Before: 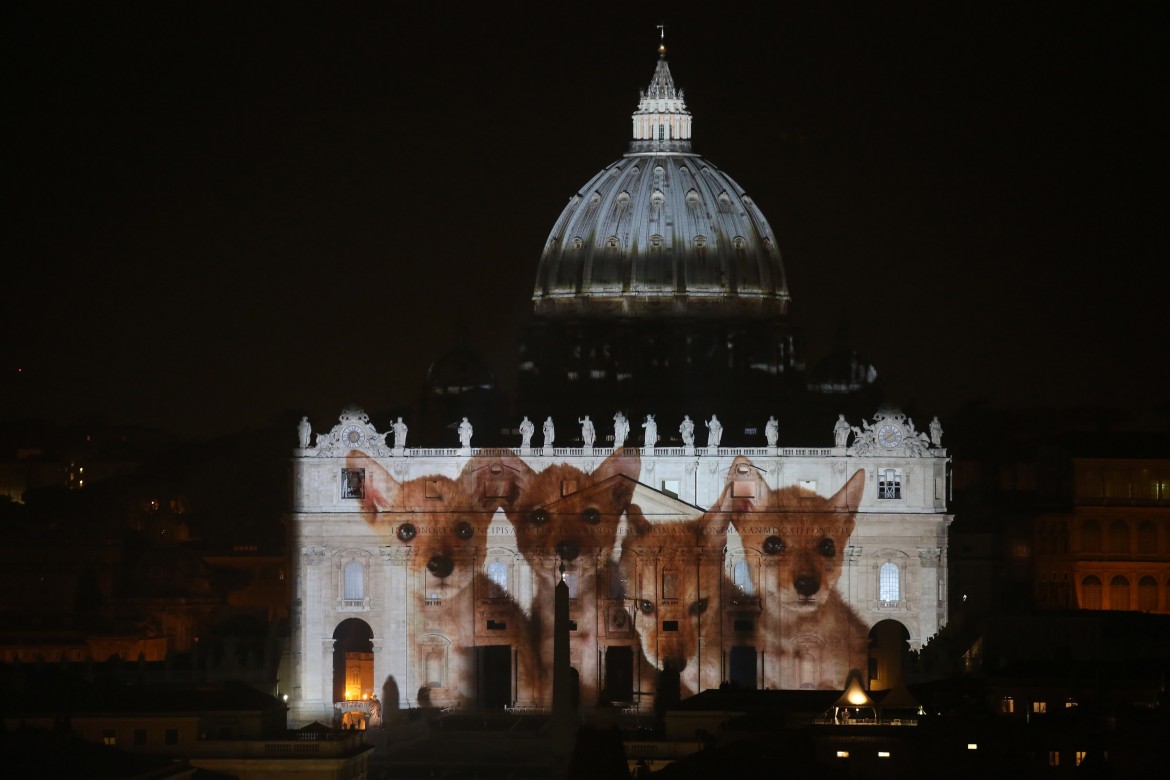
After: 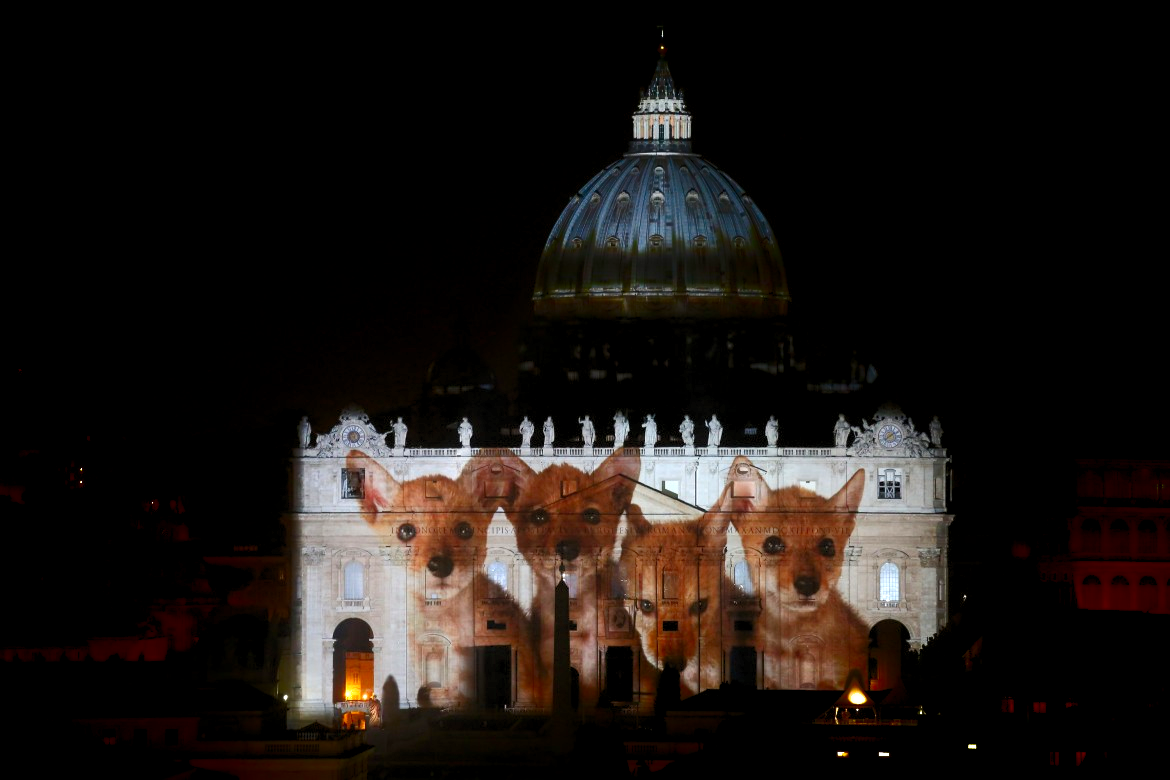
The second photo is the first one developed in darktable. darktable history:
levels: black 3.83%, white 90.64%, levels [0.044, 0.416, 0.908]
tone equalizer: -8 EV 0.06 EV, smoothing diameter 25%, edges refinement/feathering 10, preserve details guided filter
shadows and highlights: shadows -70, highlights 35, soften with gaussian
